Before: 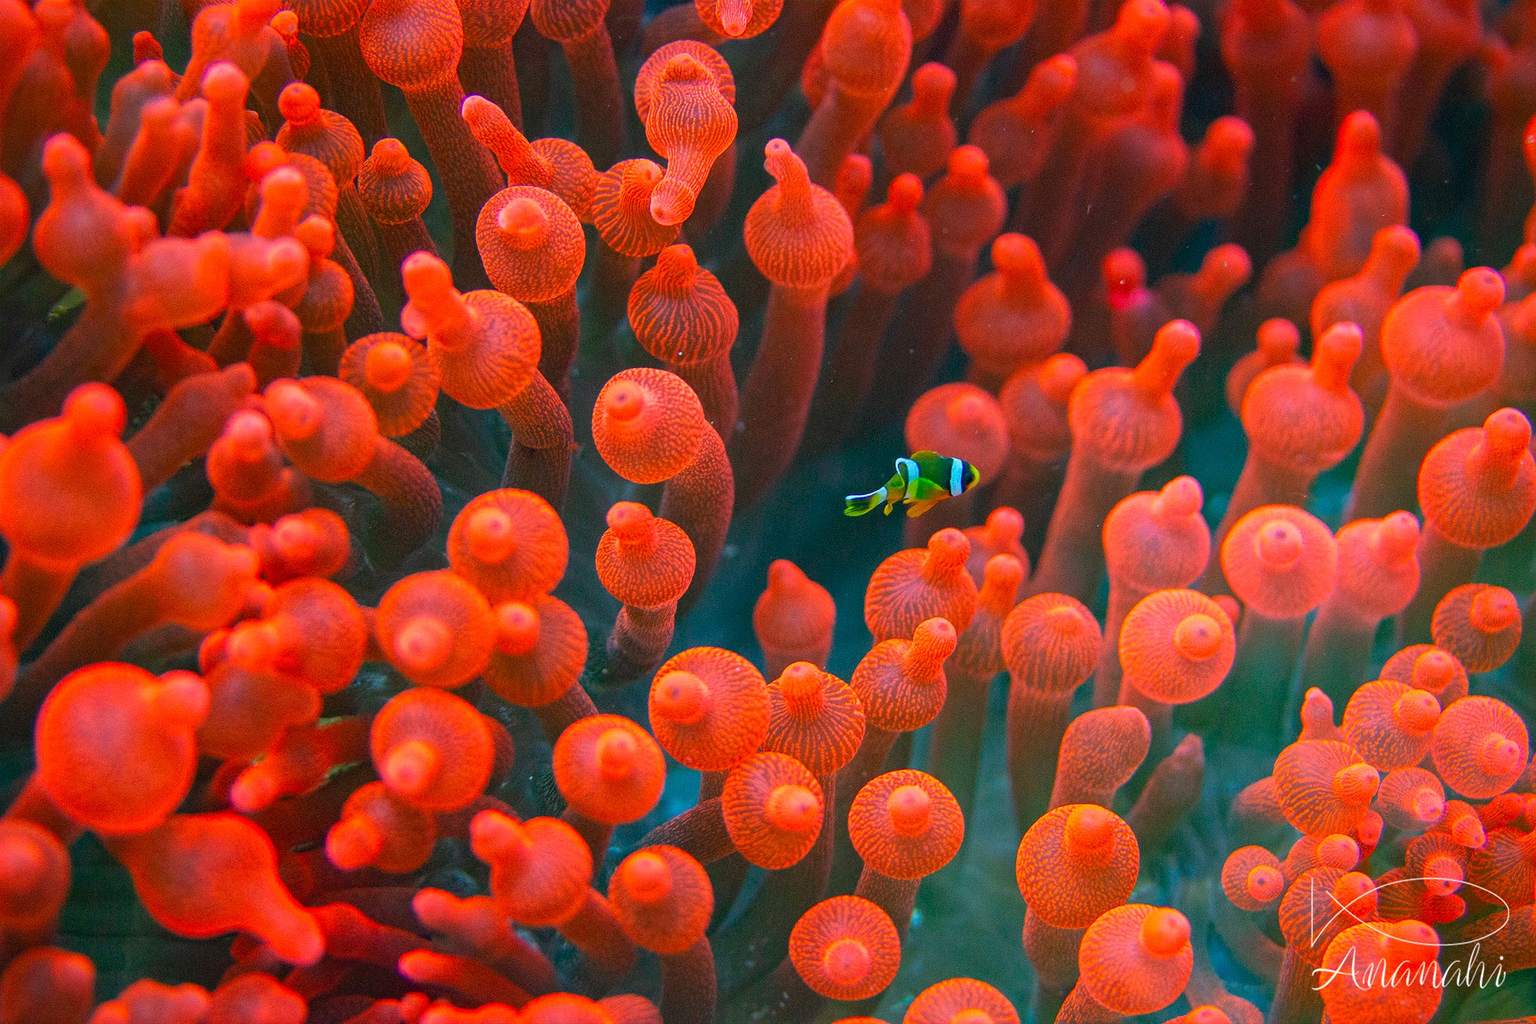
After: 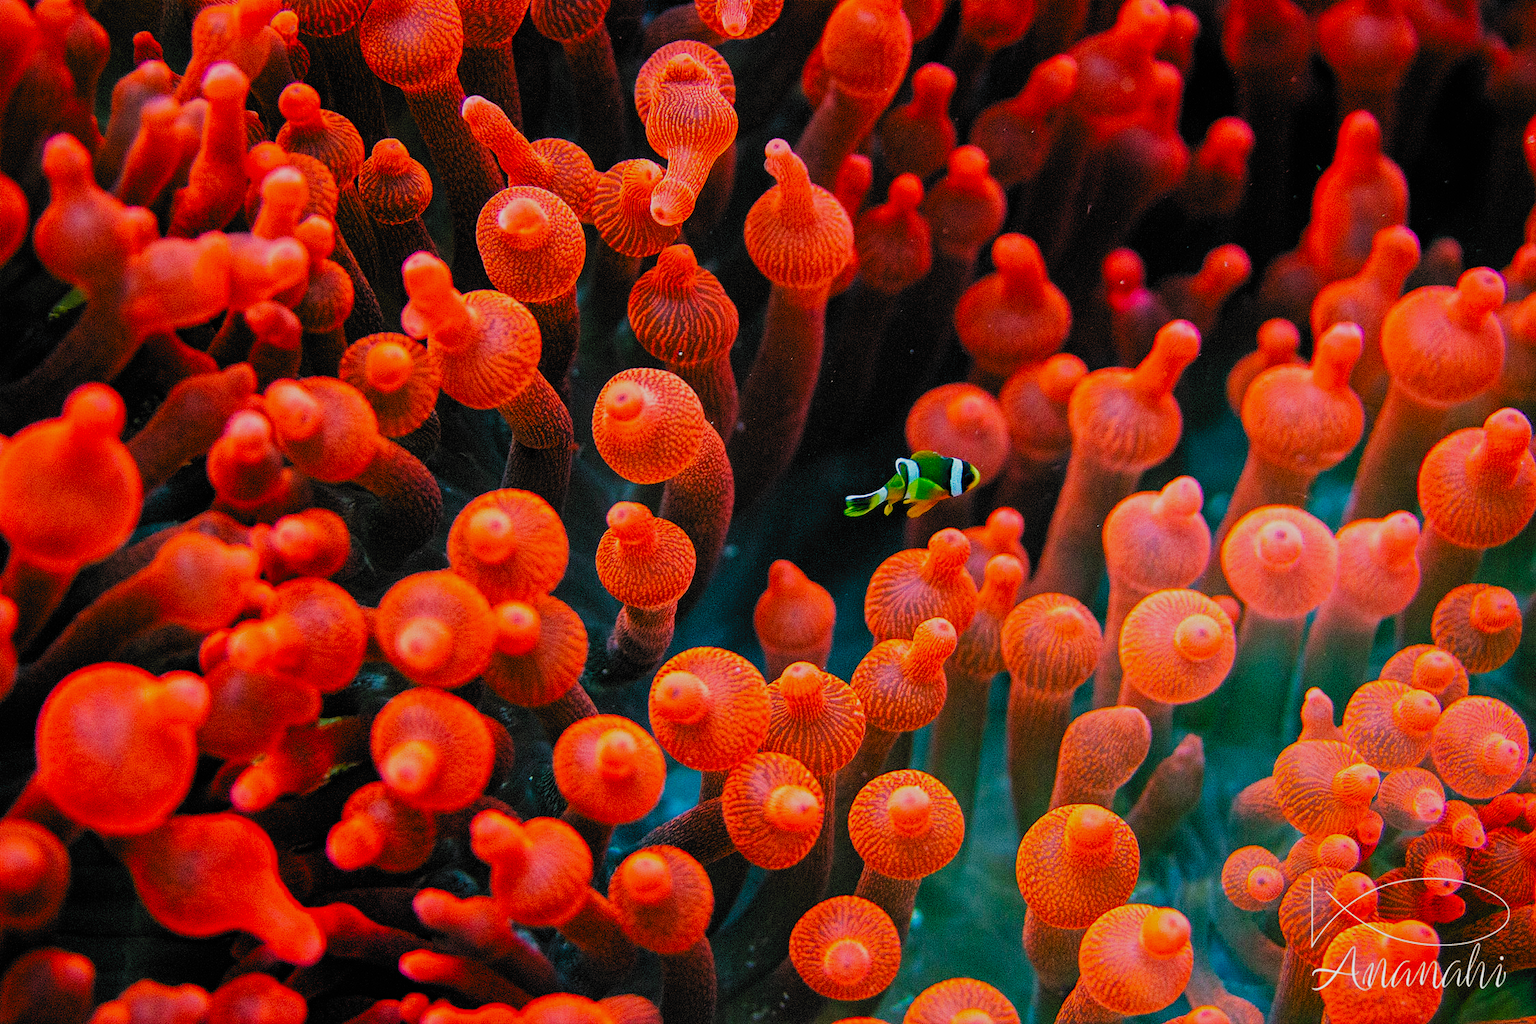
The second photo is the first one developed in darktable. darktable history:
filmic rgb: black relative exposure -5.14 EV, white relative exposure 3.98 EV, threshold 5.99 EV, hardness 2.89, contrast 1.299, highlights saturation mix -30.19%, add noise in highlights 0, preserve chrominance no, color science v3 (2019), use custom middle-gray values true, iterations of high-quality reconstruction 0, contrast in highlights soft, enable highlight reconstruction true
